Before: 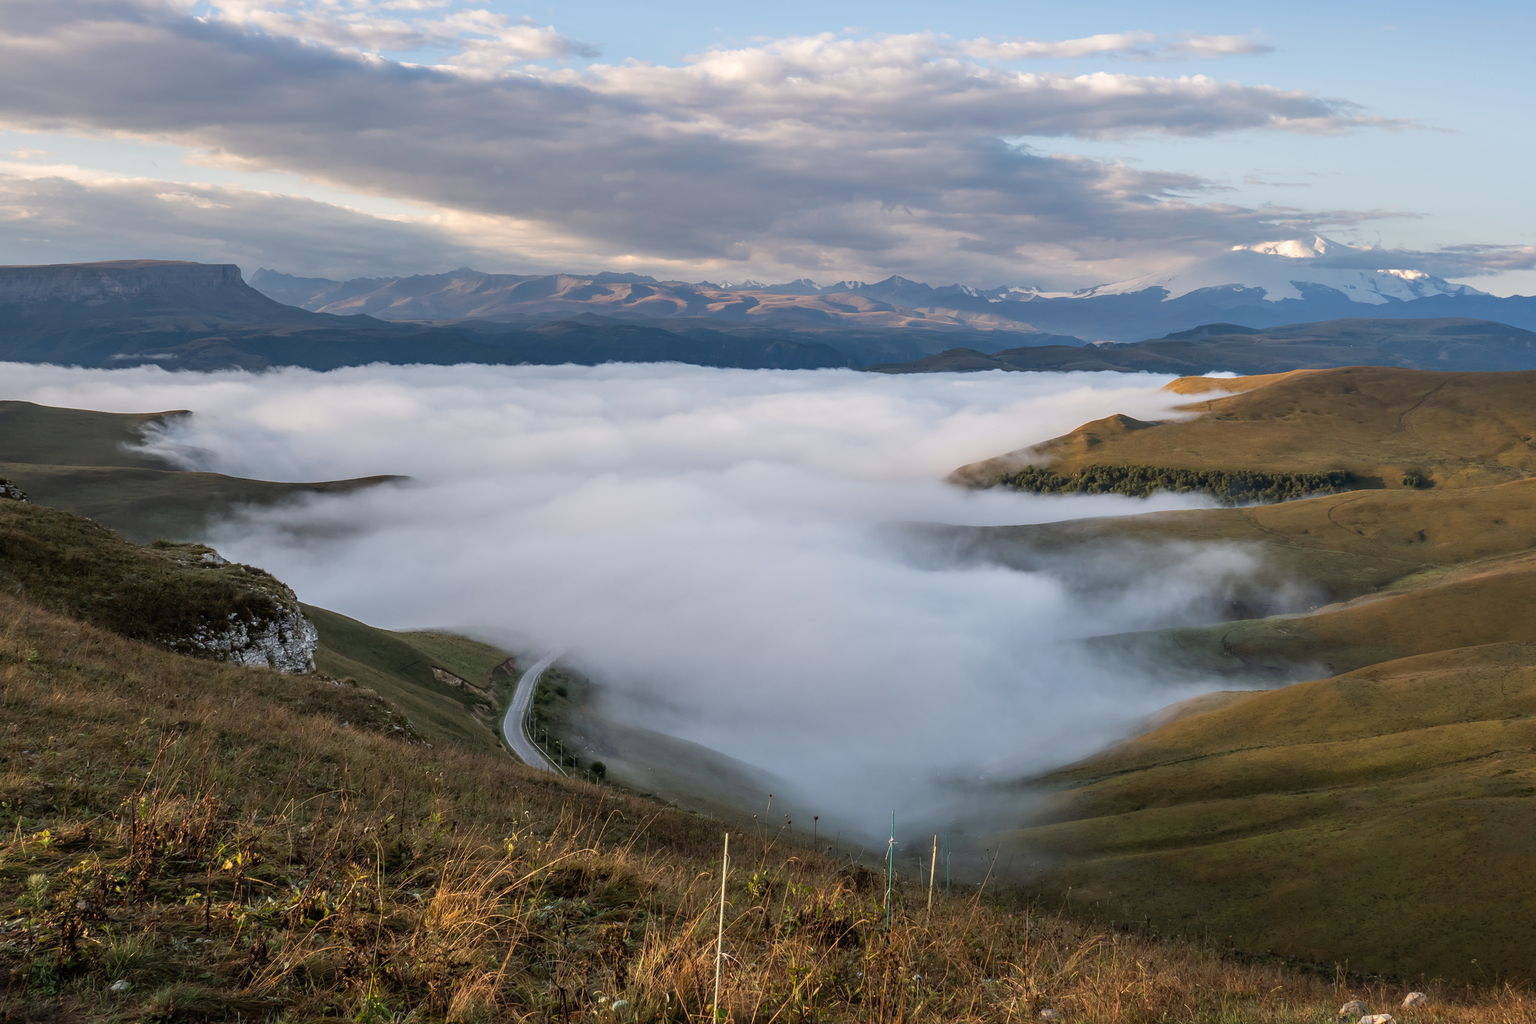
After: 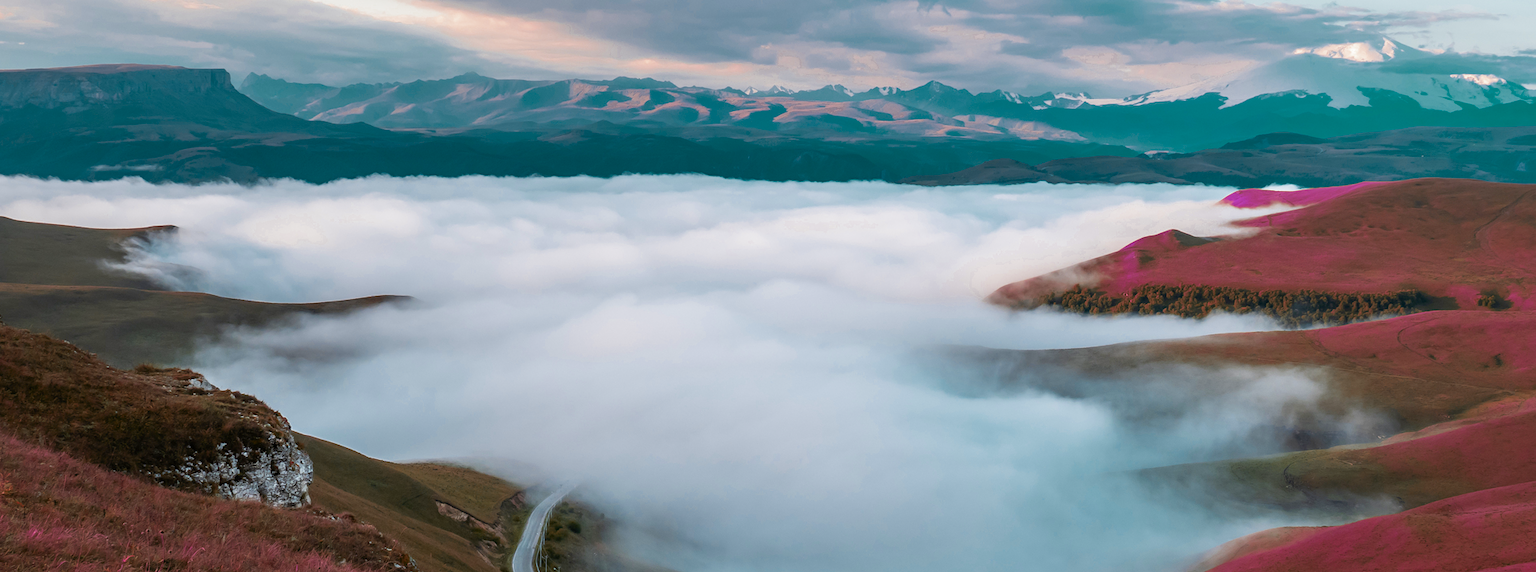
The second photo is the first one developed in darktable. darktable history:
crop: left 1.744%, top 19.563%, right 5.055%, bottom 28.317%
base curve: curves: ch0 [(0, 0) (0.666, 0.806) (1, 1)], preserve colors none
color zones: curves: ch0 [(0.826, 0.353)]; ch1 [(0.242, 0.647) (0.889, 0.342)]; ch2 [(0.246, 0.089) (0.969, 0.068)]
